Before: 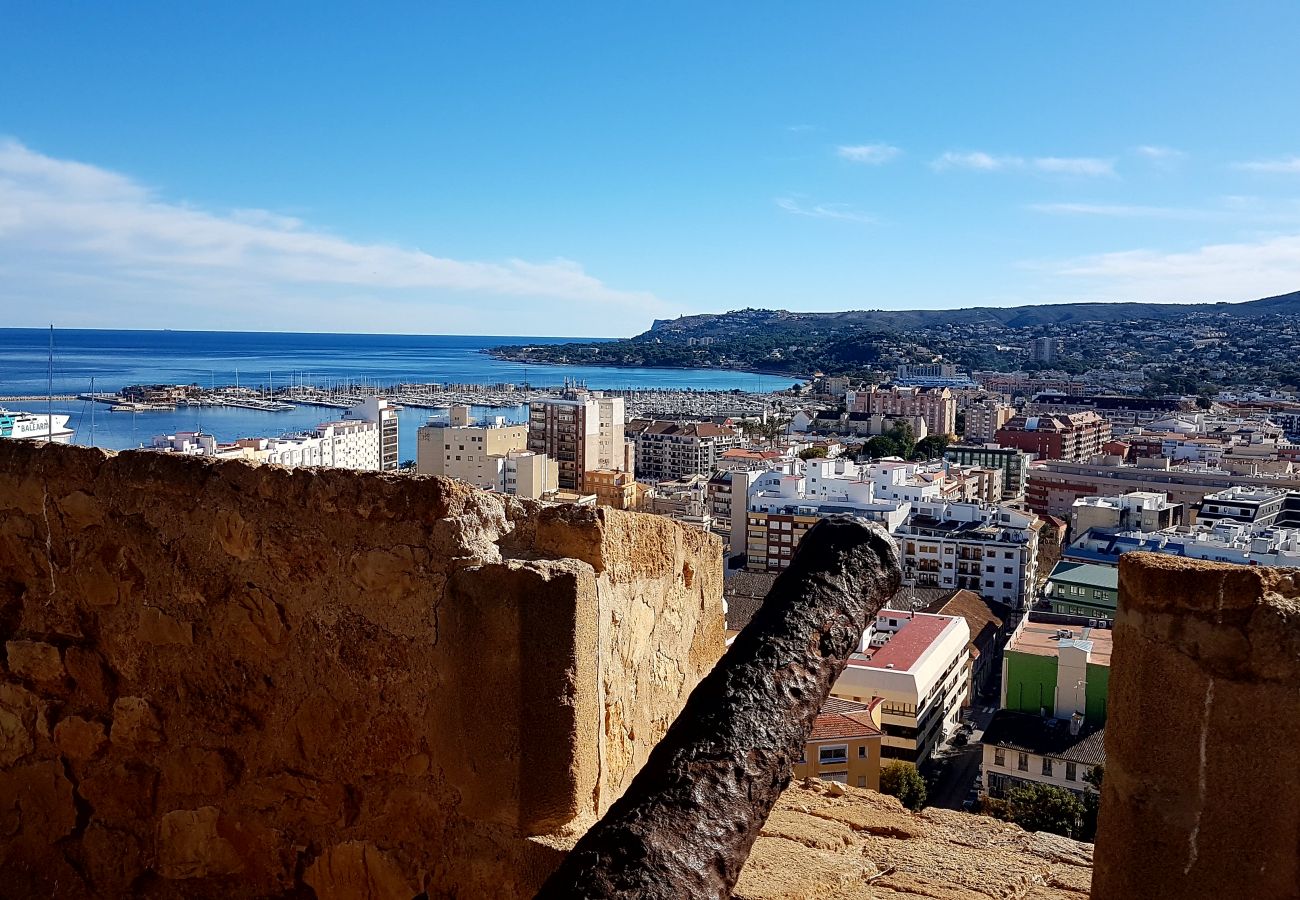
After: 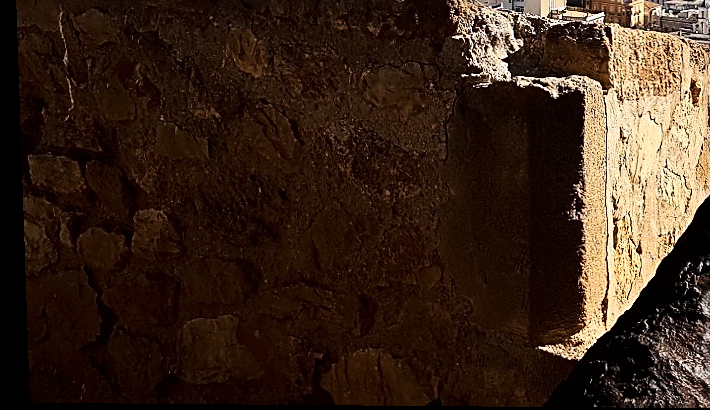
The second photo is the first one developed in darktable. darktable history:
crop and rotate: top 54.778%, right 46.61%, bottom 0.159%
rotate and perspective: lens shift (vertical) 0.048, lens shift (horizontal) -0.024, automatic cropping off
sharpen: radius 2.531, amount 0.628
tone curve: curves: ch0 [(0, 0) (0.195, 0.109) (0.751, 0.848) (1, 1)], color space Lab, linked channels, preserve colors none
